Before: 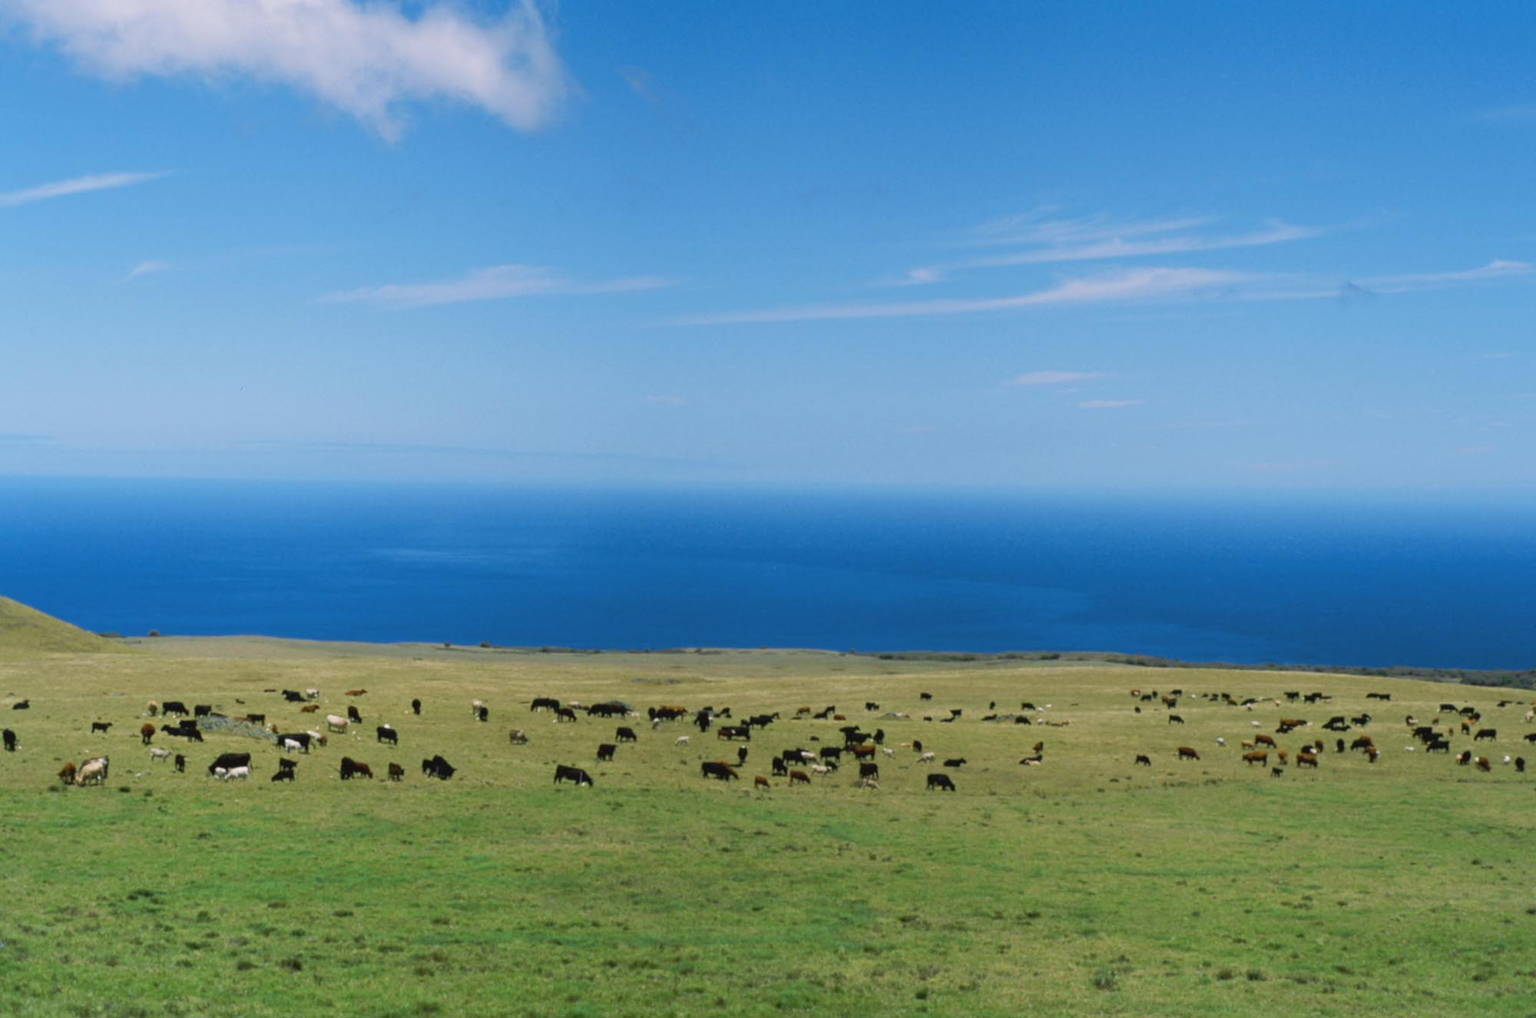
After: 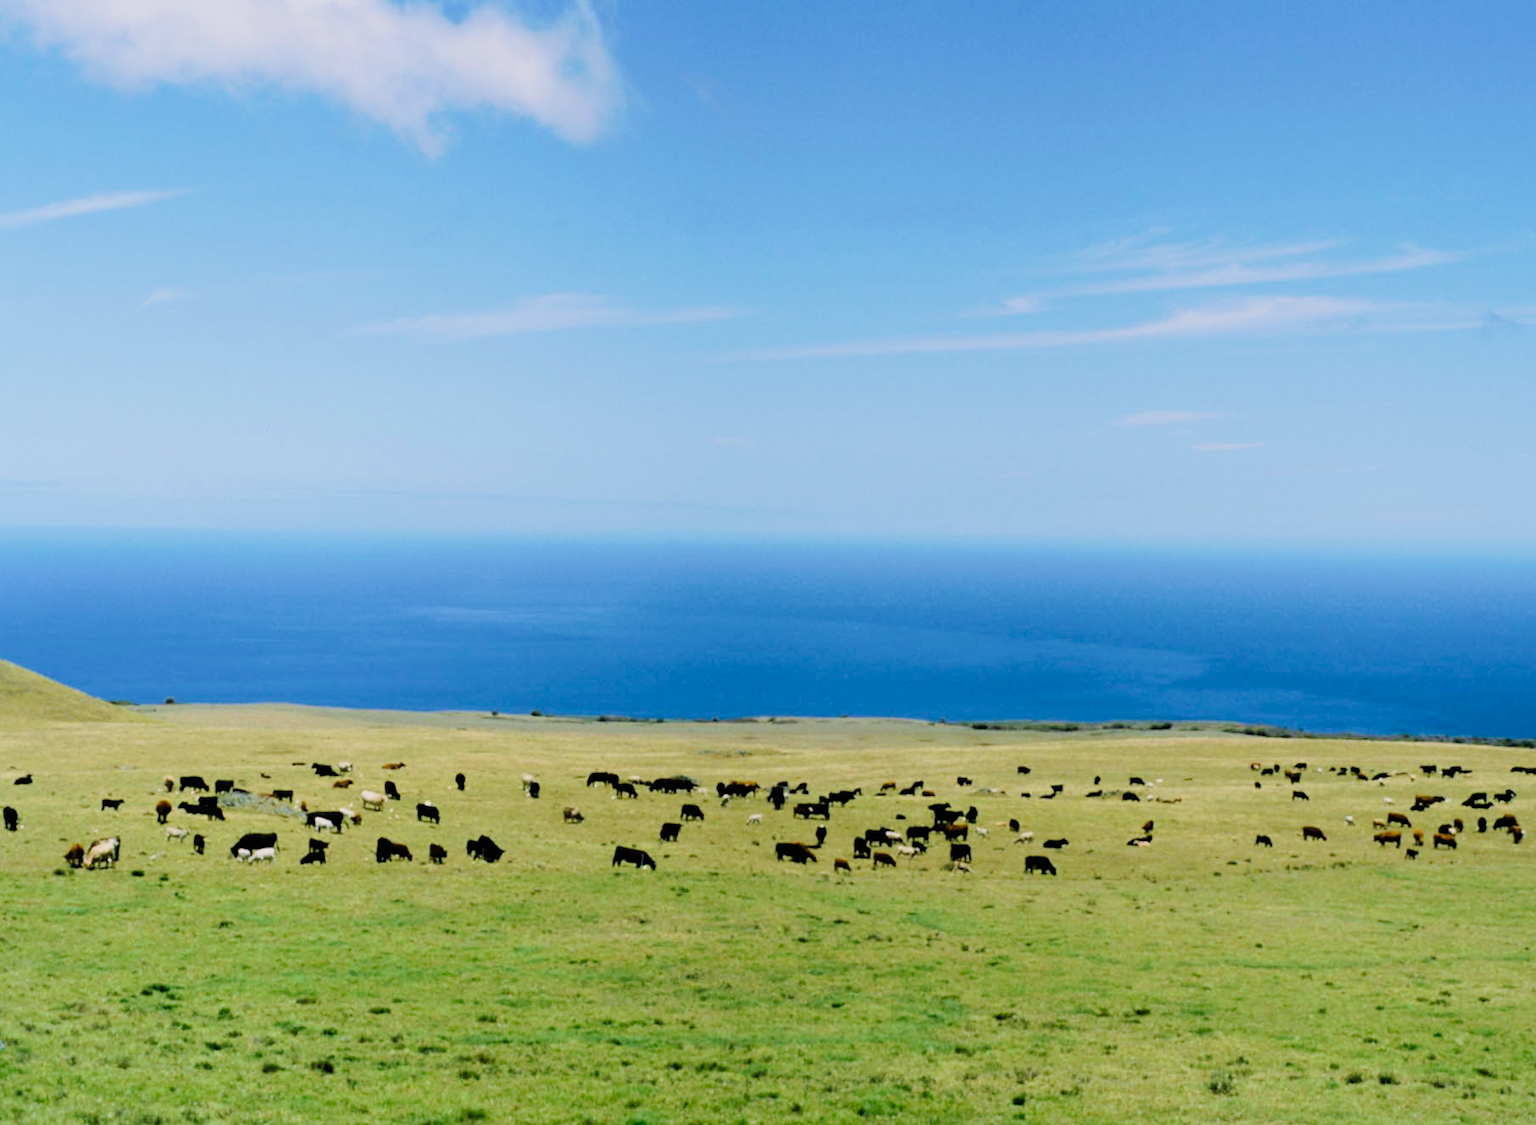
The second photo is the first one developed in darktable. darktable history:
filmic rgb: black relative exposure -7.75 EV, white relative exposure 4.4 EV, threshold 3 EV, hardness 3.76, latitude 50%, contrast 1.1, color science v5 (2021), contrast in shadows safe, contrast in highlights safe, enable highlight reconstruction true
tone curve: curves: ch0 [(0, 0) (0.003, 0.002) (0.011, 0.007) (0.025, 0.014) (0.044, 0.023) (0.069, 0.033) (0.1, 0.052) (0.136, 0.081) (0.177, 0.134) (0.224, 0.205) (0.277, 0.296) (0.335, 0.401) (0.399, 0.501) (0.468, 0.589) (0.543, 0.658) (0.623, 0.738) (0.709, 0.804) (0.801, 0.871) (0.898, 0.93) (1, 1)], preserve colors none
crop: right 9.509%, bottom 0.031%
velvia: on, module defaults
